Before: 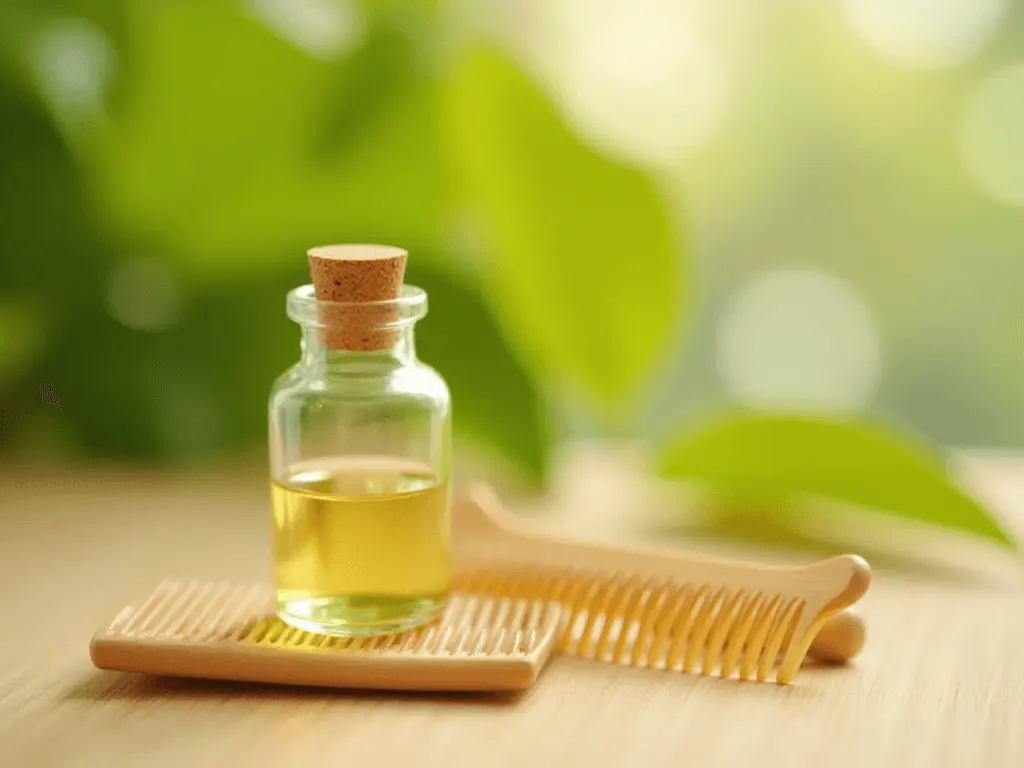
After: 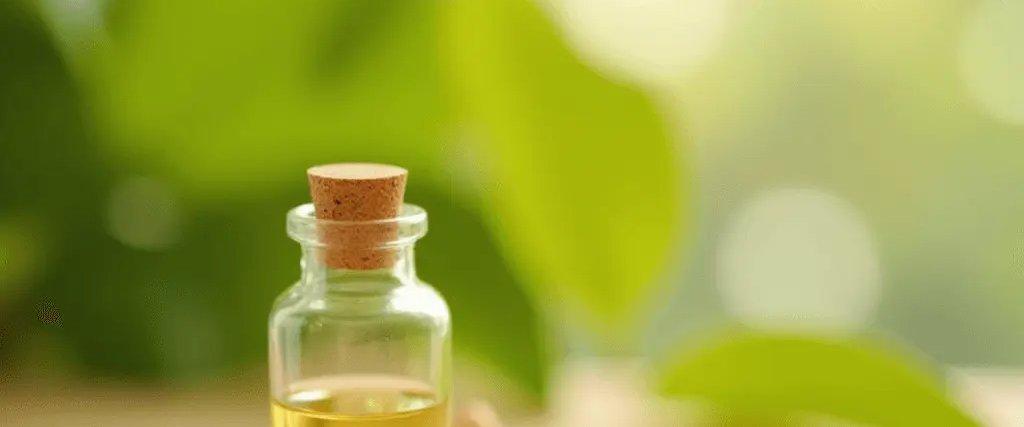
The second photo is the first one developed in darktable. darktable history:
crop and rotate: top 10.584%, bottom 33.715%
